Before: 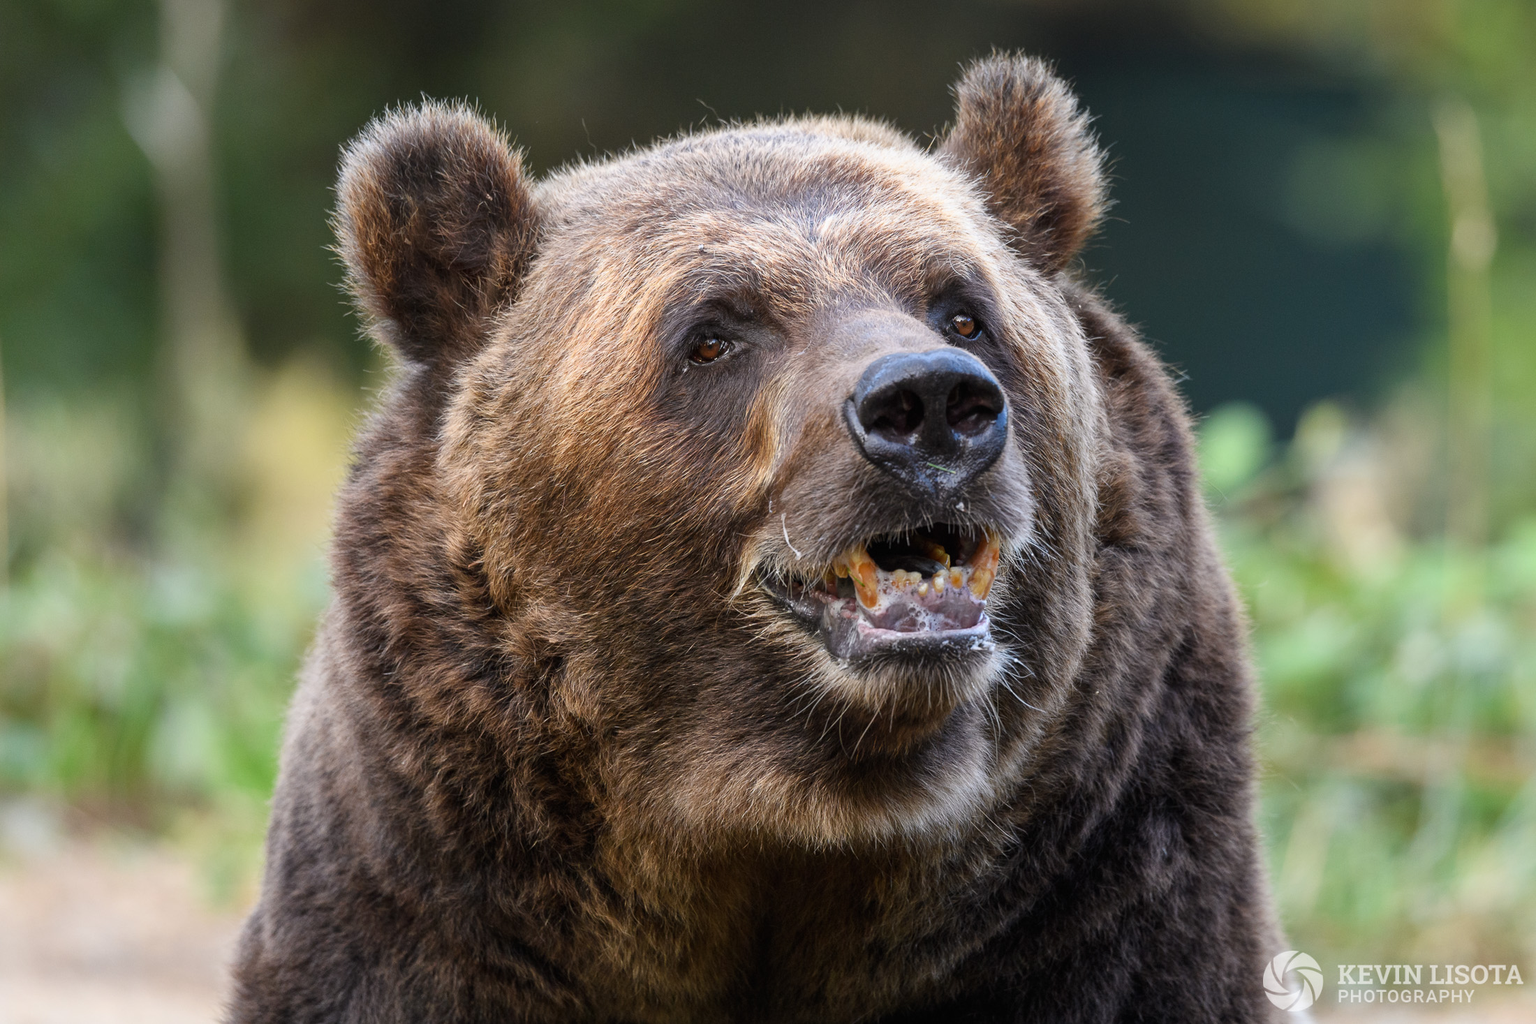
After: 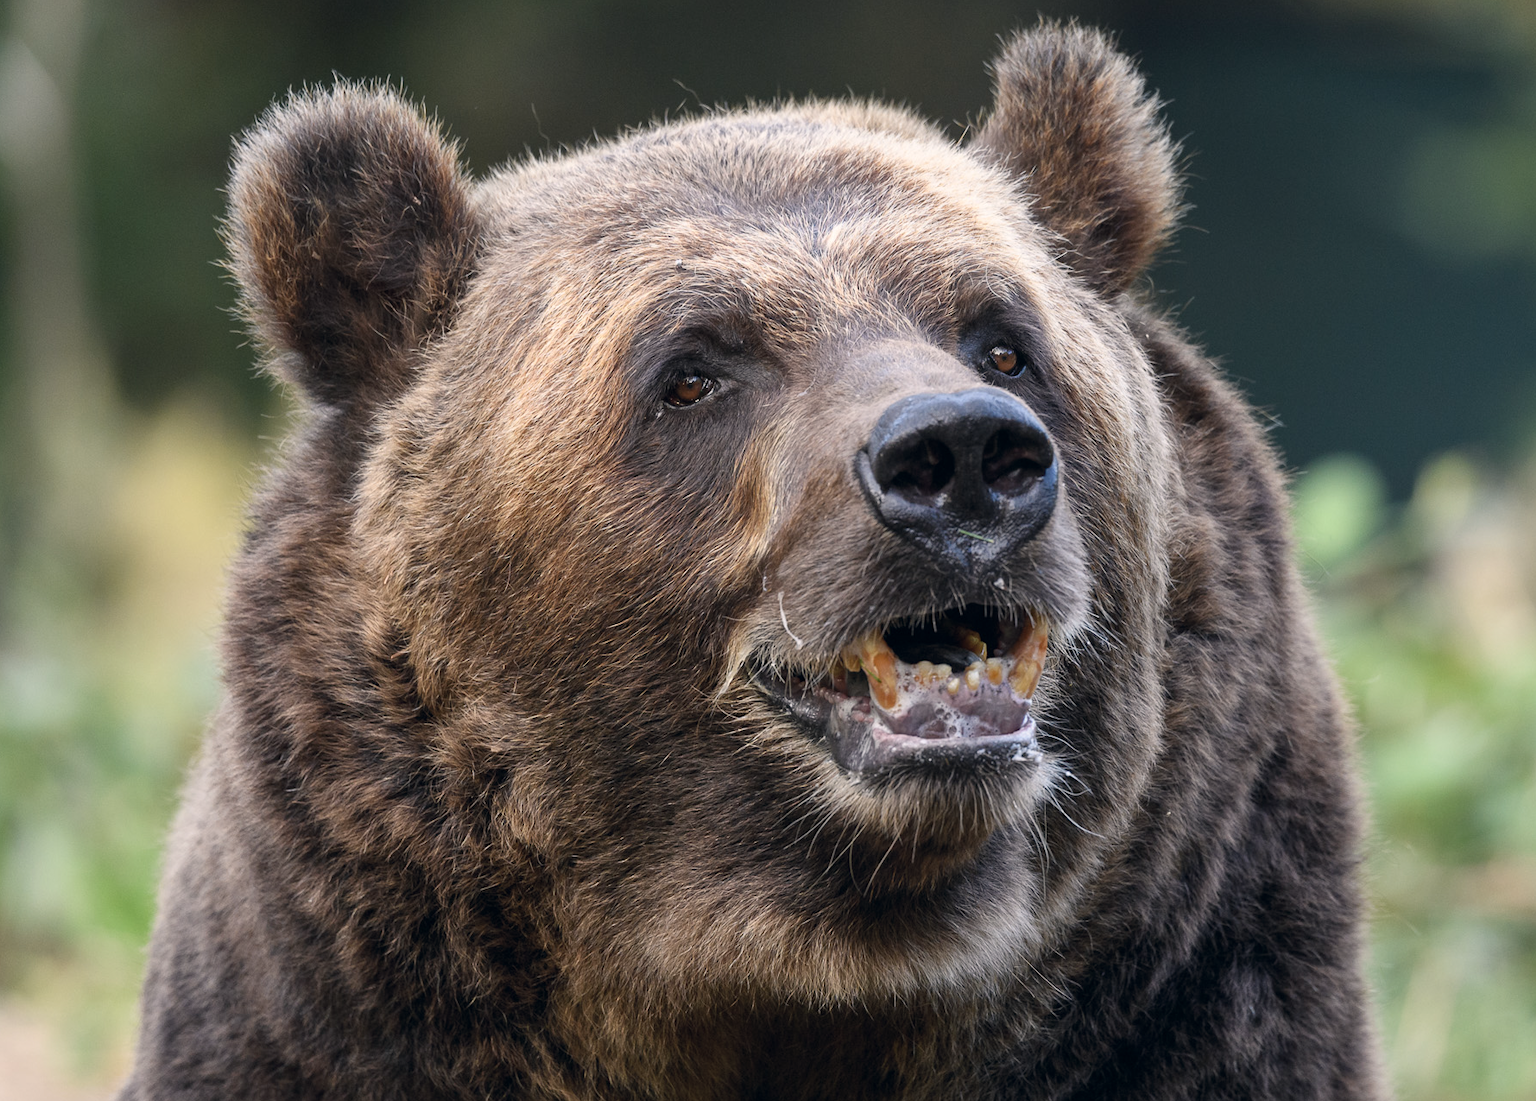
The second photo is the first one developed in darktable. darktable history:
color correction: highlights a* 2.75, highlights b* 5, shadows a* -2.04, shadows b* -4.84, saturation 0.8
tone equalizer: on, module defaults
crop: left 9.929%, top 3.475%, right 9.188%, bottom 9.529%
